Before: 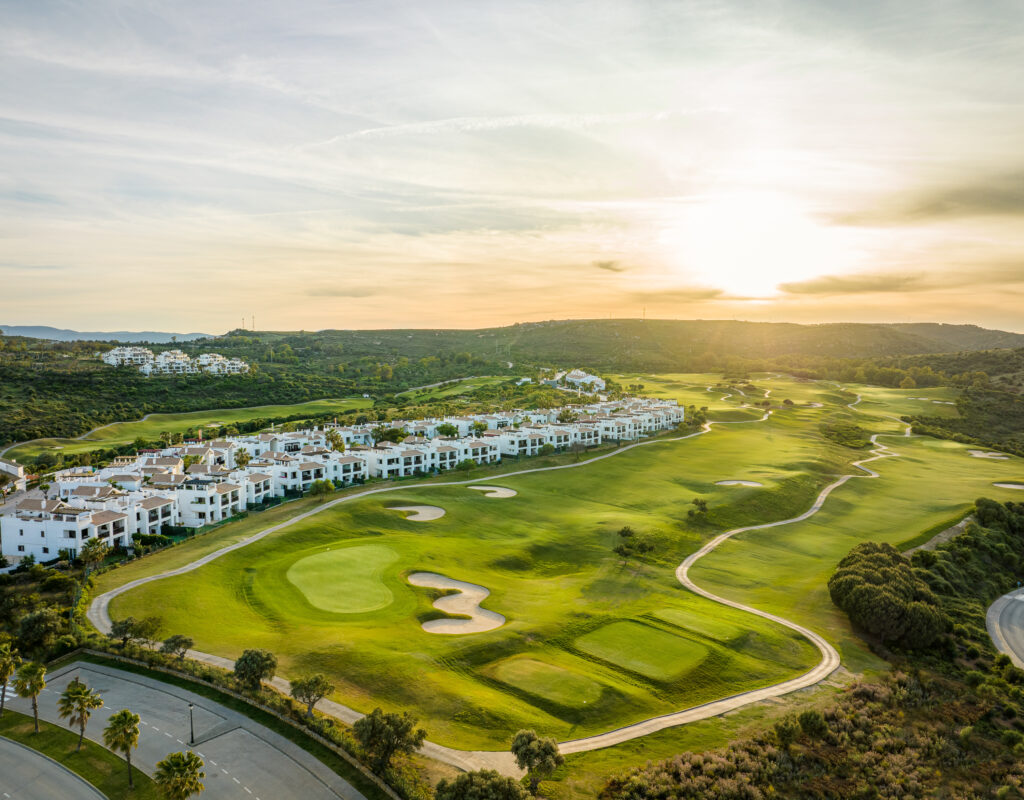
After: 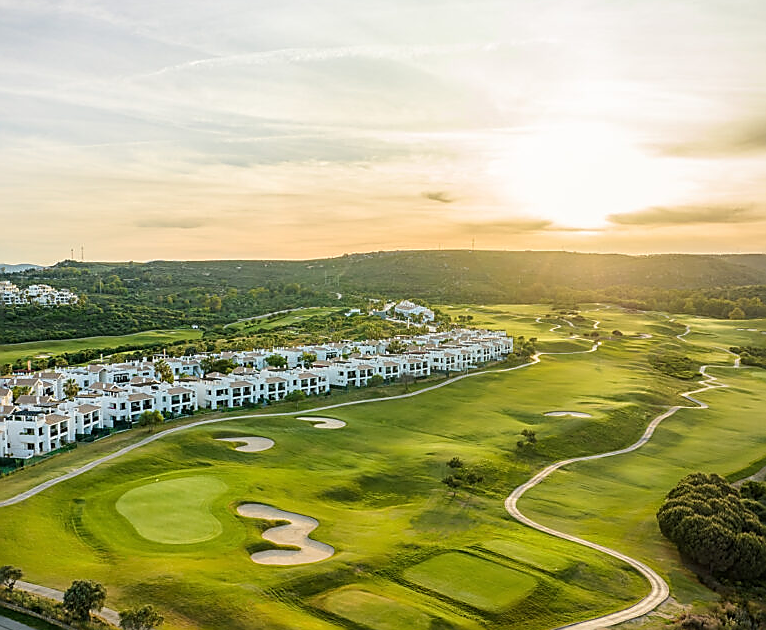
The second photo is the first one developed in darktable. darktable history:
sharpen: radius 1.4, amount 1.25, threshold 0.7
crop: left 16.768%, top 8.653%, right 8.362%, bottom 12.485%
